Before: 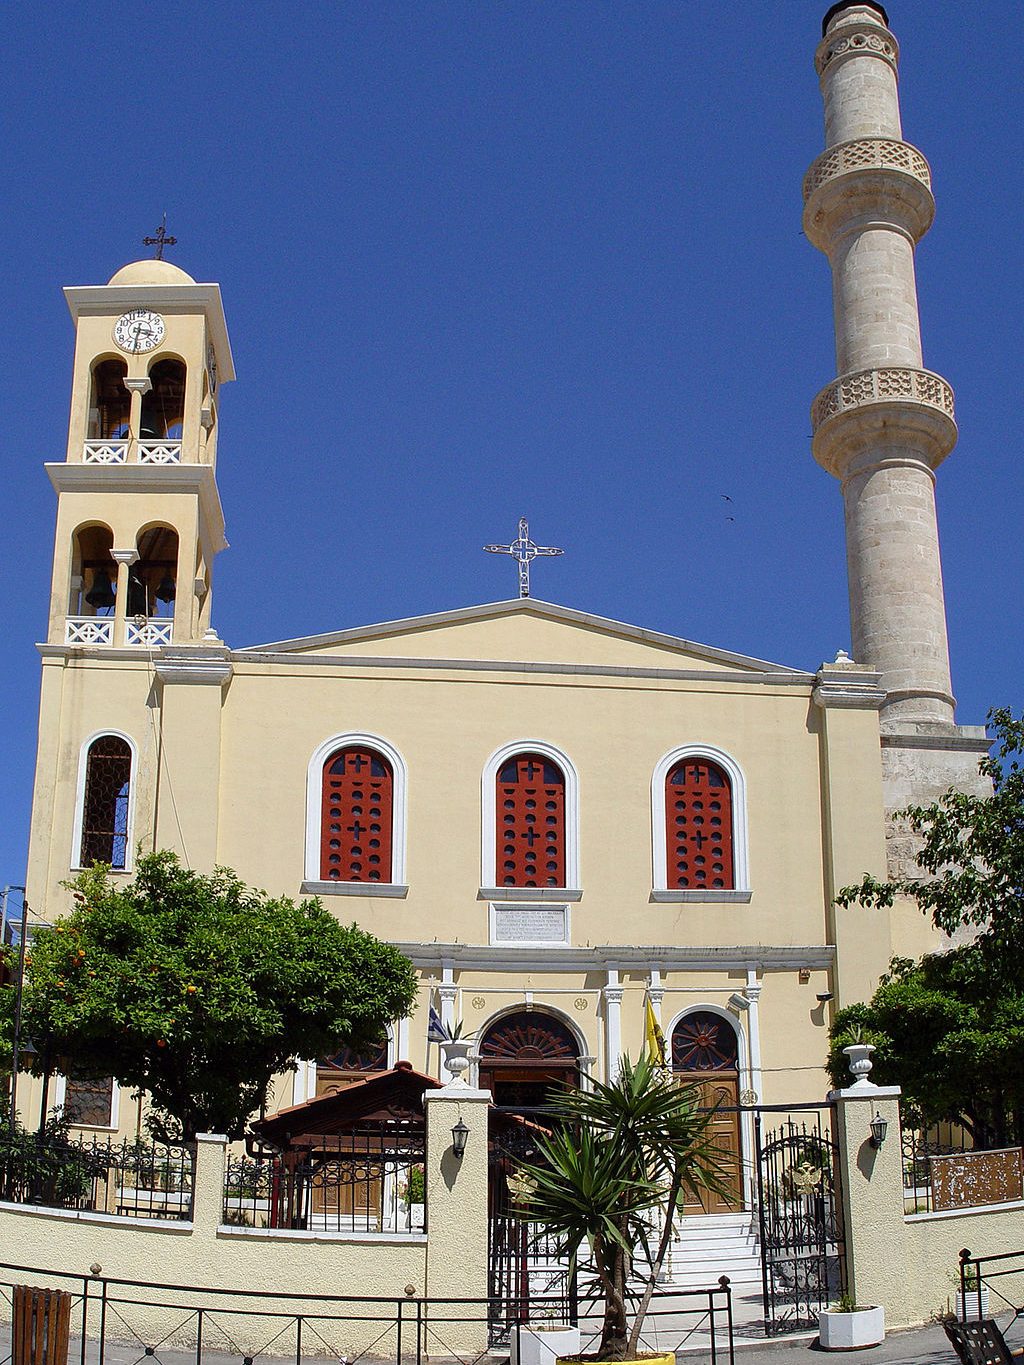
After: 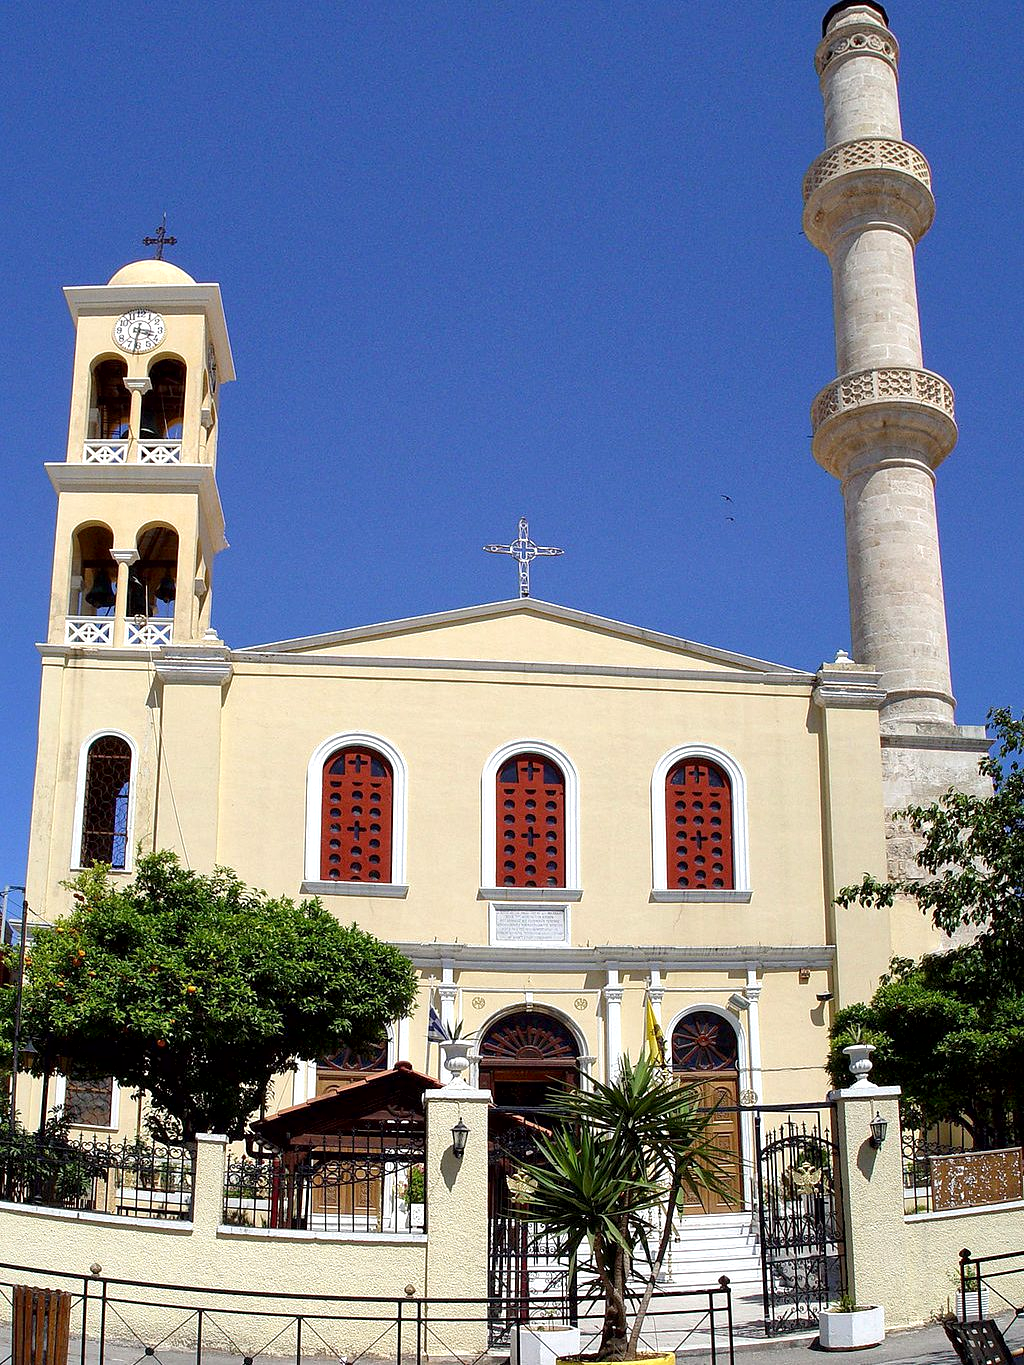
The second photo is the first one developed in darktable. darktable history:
exposure: black level correction 0.003, exposure 0.385 EV, compensate highlight preservation false
local contrast: mode bilateral grid, contrast 21, coarseness 51, detail 119%, midtone range 0.2
